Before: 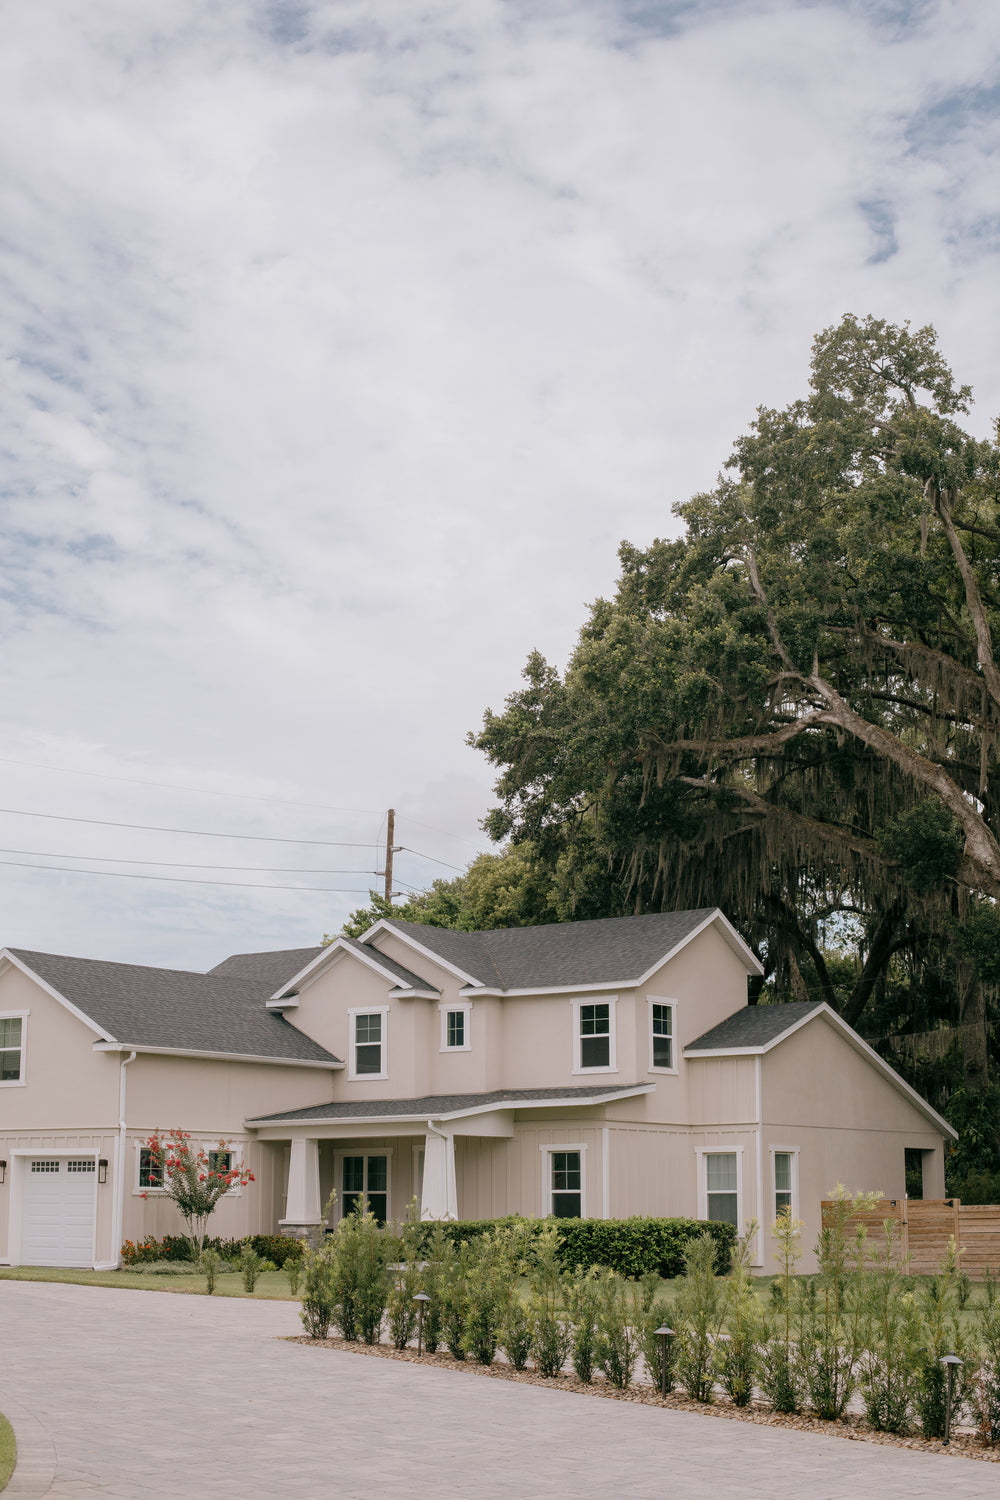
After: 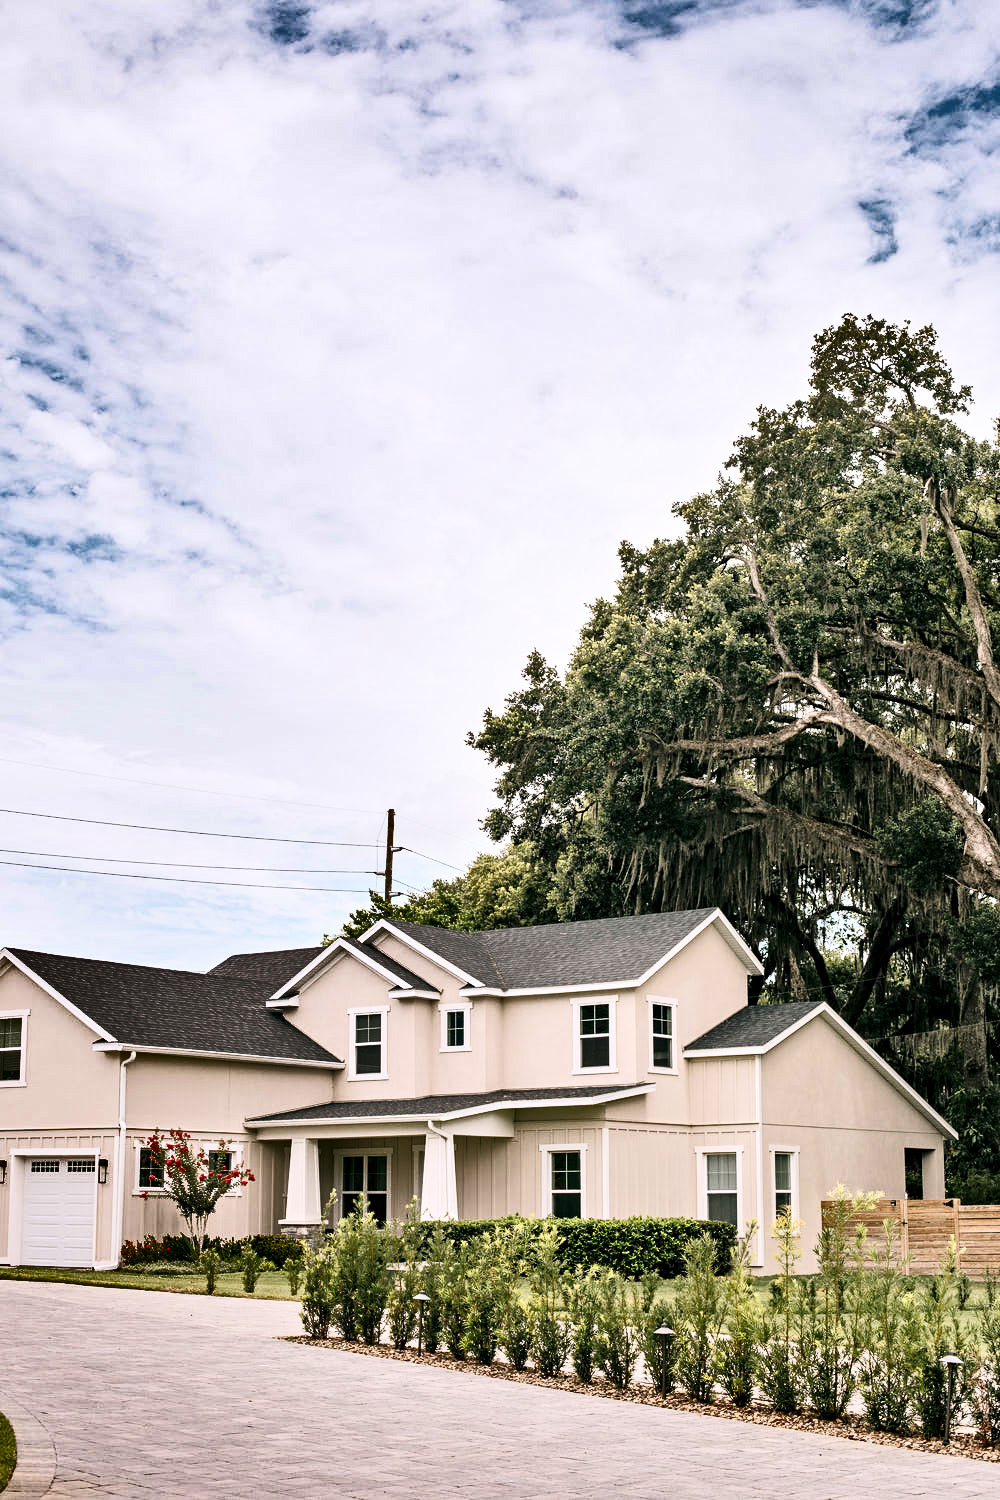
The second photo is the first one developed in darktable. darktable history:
contrast equalizer: octaves 7, y [[0.502, 0.517, 0.543, 0.576, 0.611, 0.631], [0.5 ×6], [0.5 ×6], [0 ×6], [0 ×6]]
shadows and highlights: shadows 24.55, highlights -79.78, soften with gaussian
base curve: curves: ch0 [(0, 0) (0.026, 0.03) (0.109, 0.232) (0.351, 0.748) (0.669, 0.968) (1, 1)]
